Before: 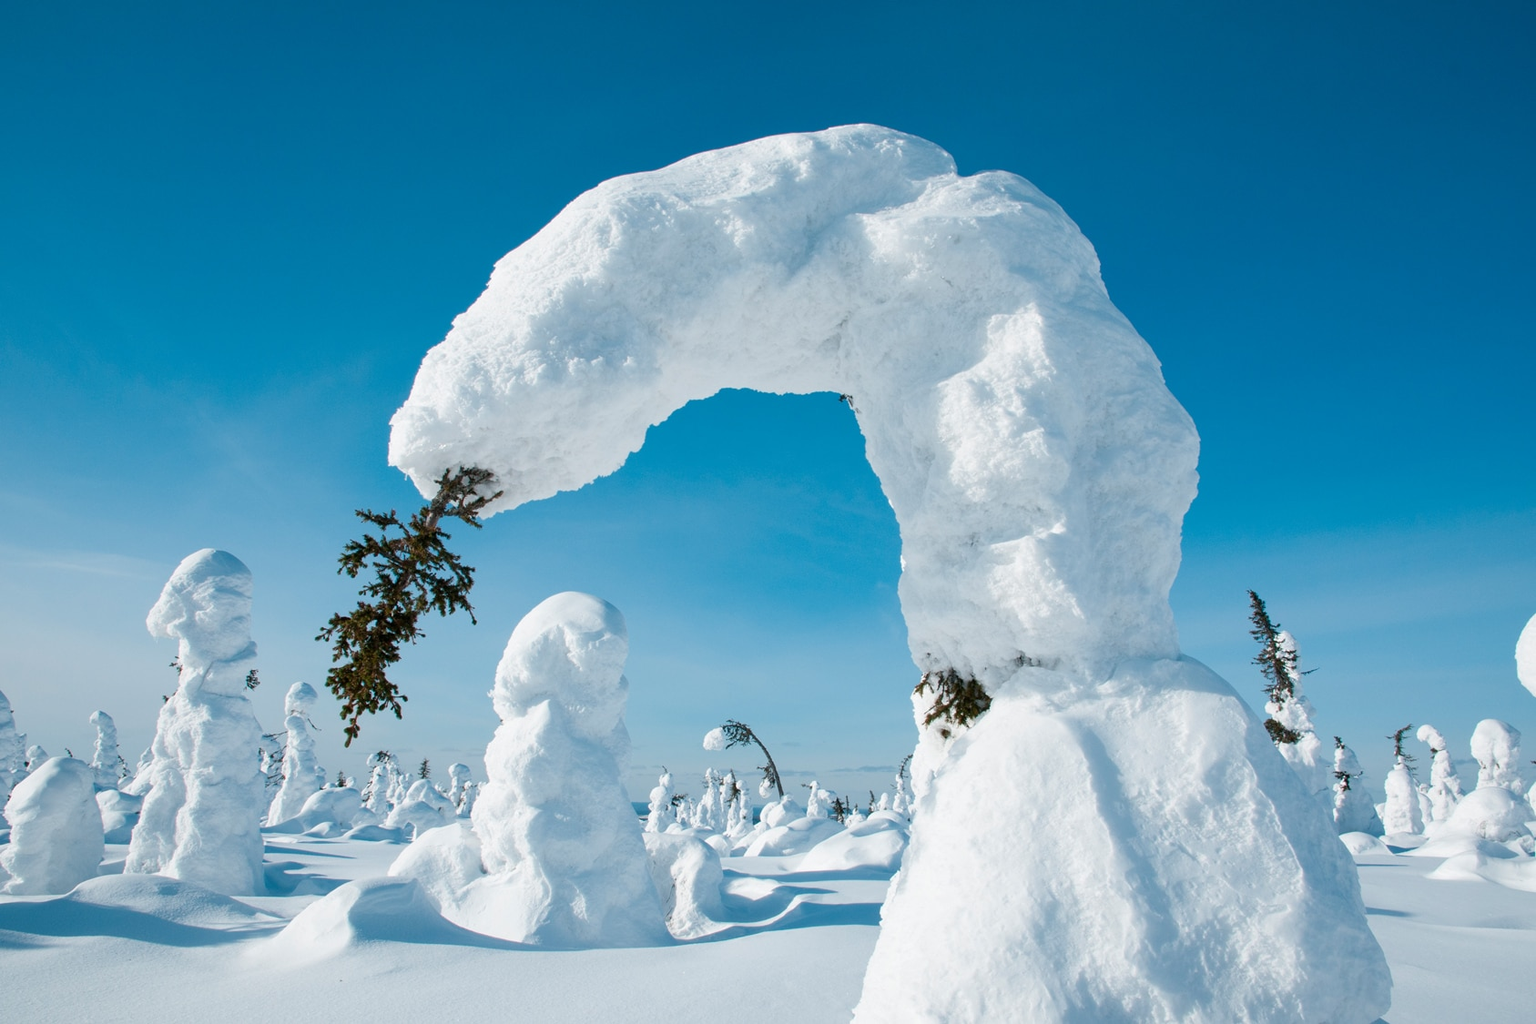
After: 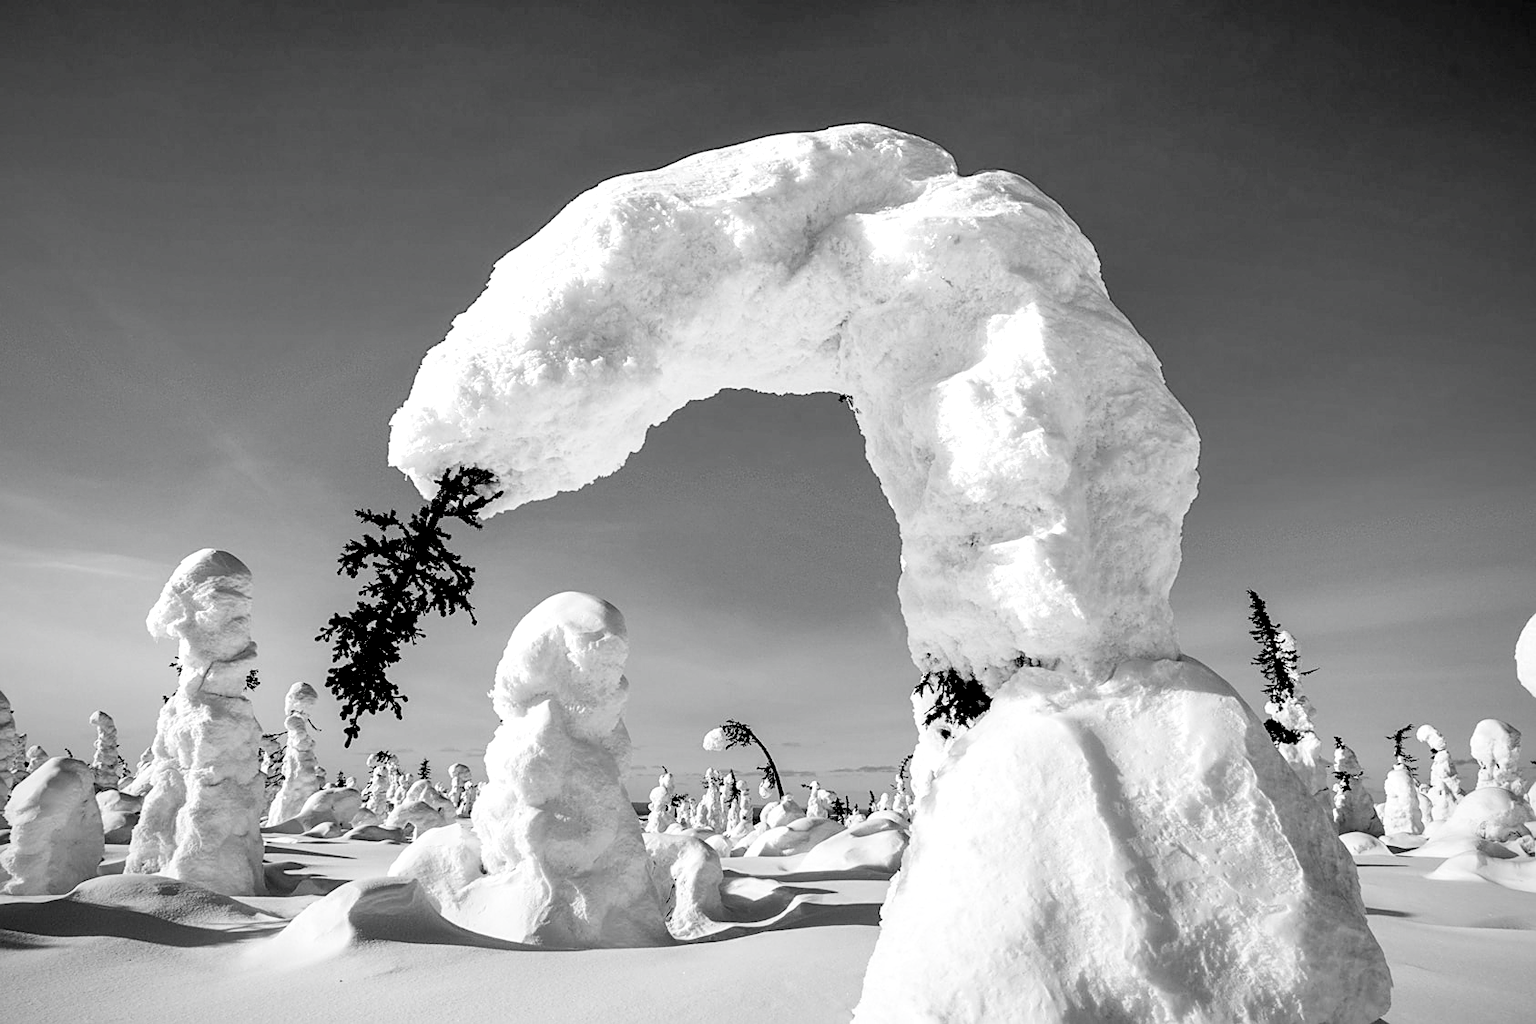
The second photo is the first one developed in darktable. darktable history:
vignetting: fall-off radius 60.94%, brightness -0.413, saturation -0.292
contrast brightness saturation: saturation -0.989
exposure: black level correction 0.055, exposure -0.039 EV, compensate exposure bias true, compensate highlight preservation false
local contrast: highlights 81%, shadows 58%, detail 174%, midtone range 0.595
filmic rgb: middle gray luminance 9.79%, black relative exposure -8.63 EV, white relative exposure 3.31 EV, target black luminance 0%, hardness 5.2, latitude 44.62%, contrast 1.313, highlights saturation mix 4.17%, shadows ↔ highlights balance 25.11%
color calibration: illuminant as shot in camera, x 0.37, y 0.382, temperature 4313.9 K, gamut compression 1.72
sharpen: on, module defaults
